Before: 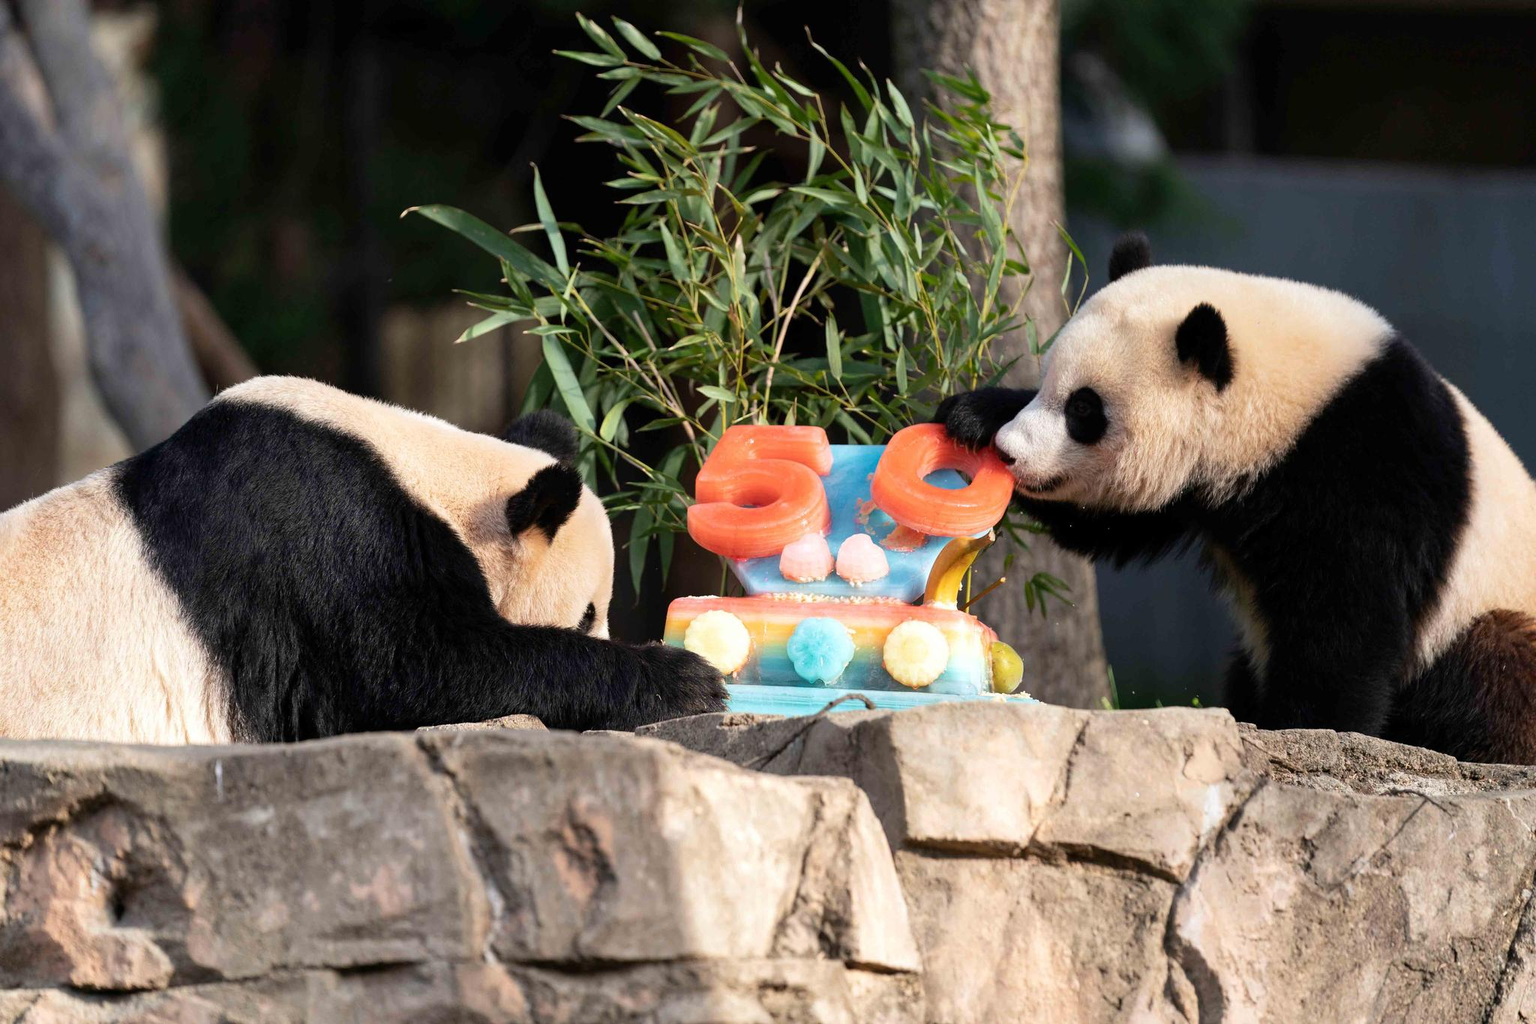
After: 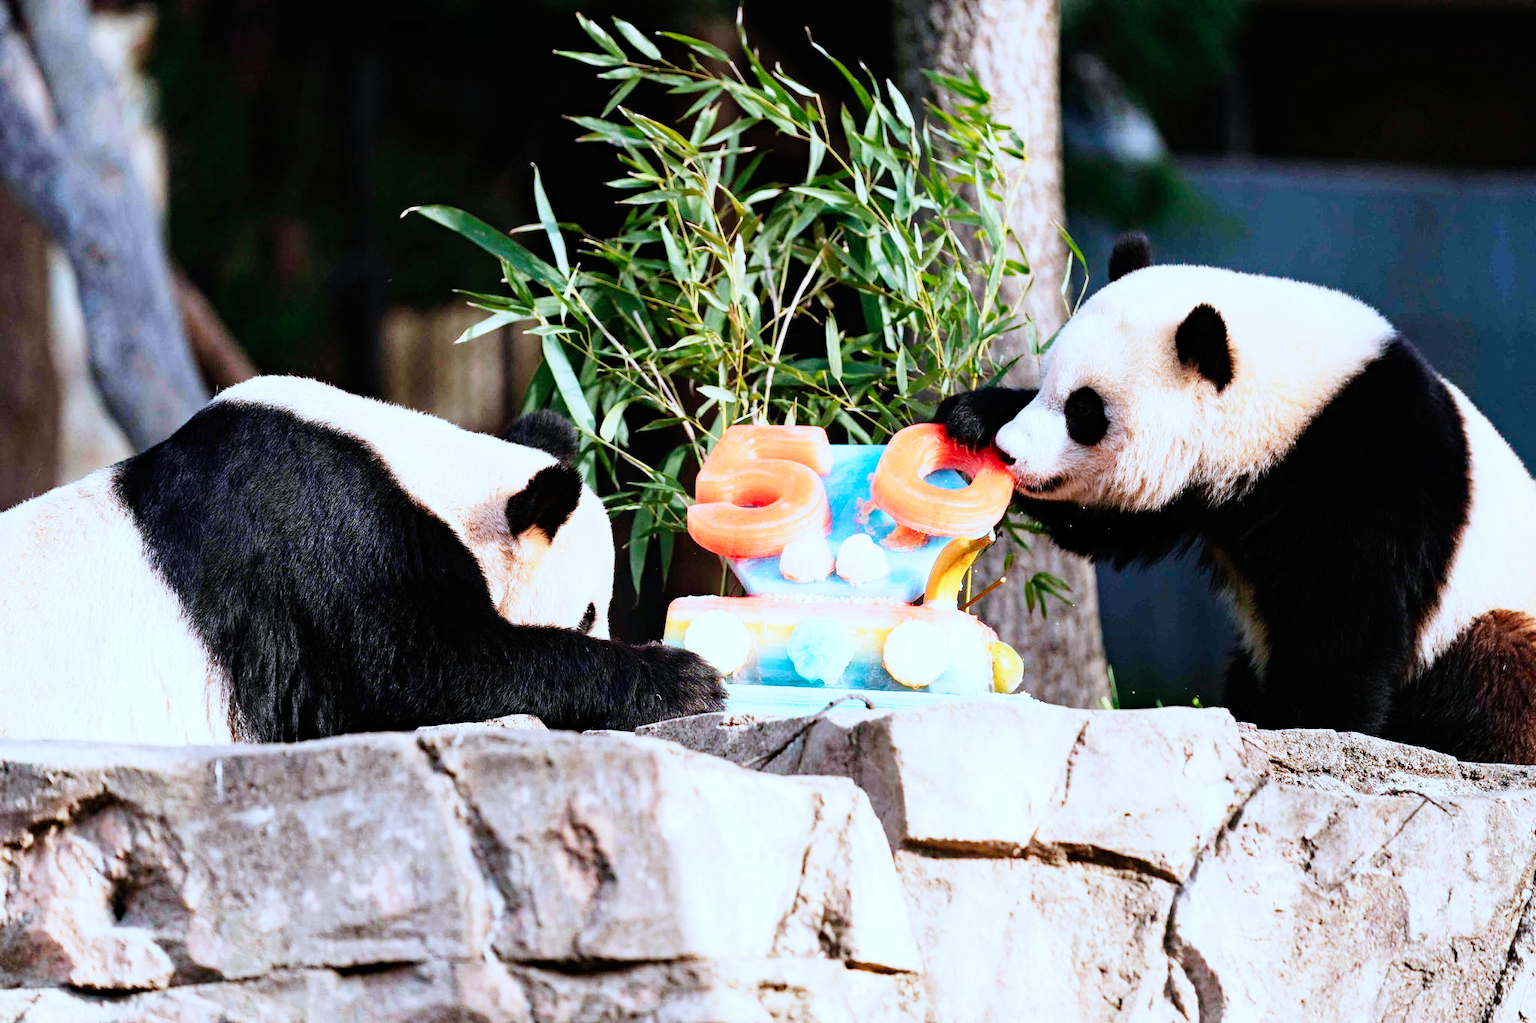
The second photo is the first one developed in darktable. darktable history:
haze removal: compatibility mode true, adaptive false
color correction: highlights a* -2.24, highlights b* -18.1
base curve: curves: ch0 [(0, 0) (0, 0.001) (0.001, 0.001) (0.004, 0.002) (0.007, 0.004) (0.015, 0.013) (0.033, 0.045) (0.052, 0.096) (0.075, 0.17) (0.099, 0.241) (0.163, 0.42) (0.219, 0.55) (0.259, 0.616) (0.327, 0.722) (0.365, 0.765) (0.522, 0.873) (0.547, 0.881) (0.689, 0.919) (0.826, 0.952) (1, 1)], preserve colors none
